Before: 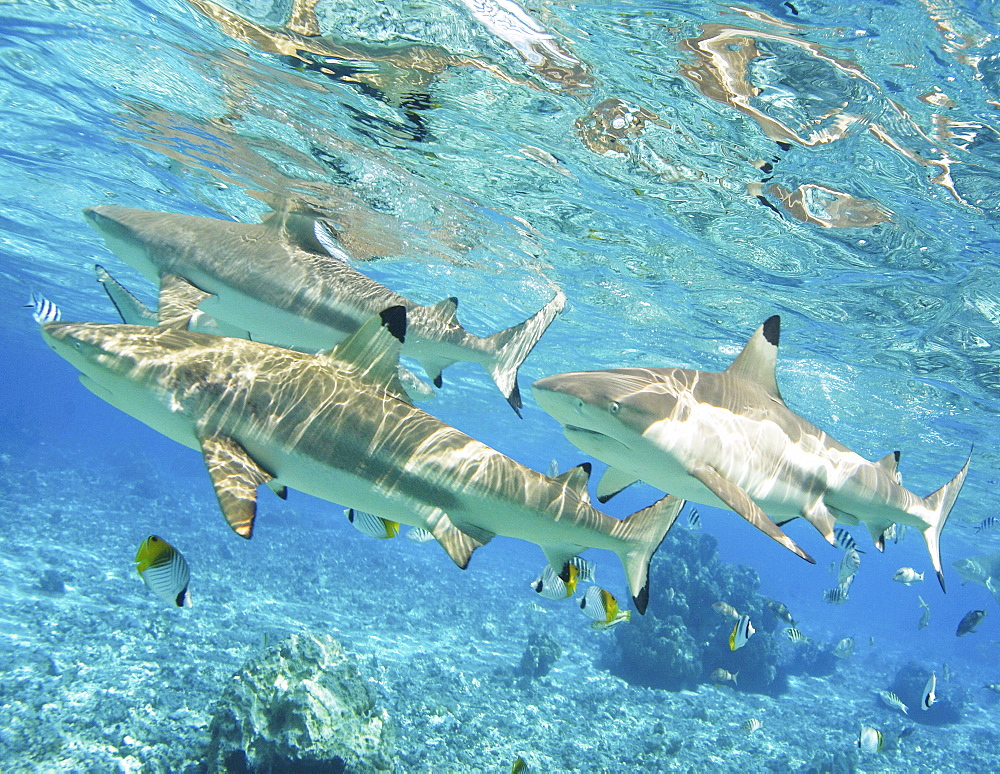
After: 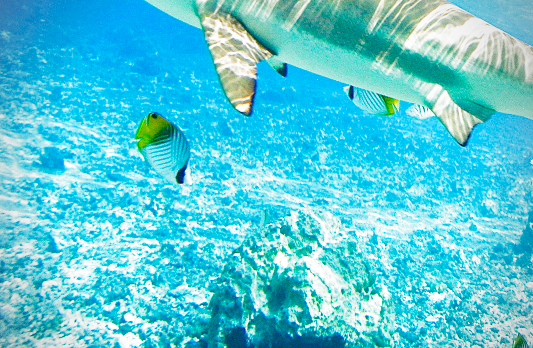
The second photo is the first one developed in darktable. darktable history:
crop and rotate: top 54.778%, right 46.61%, bottom 0.159%
filmic rgb: middle gray luminance 9.23%, black relative exposure -10.55 EV, white relative exposure 3.45 EV, threshold 6 EV, target black luminance 0%, hardness 5.98, latitude 59.69%, contrast 1.087, highlights saturation mix 5%, shadows ↔ highlights balance 29.23%, add noise in highlights 0, preserve chrominance no, color science v3 (2019), use custom middle-gray values true, iterations of high-quality reconstruction 0, contrast in highlights soft, enable highlight reconstruction true
color balance rgb: shadows fall-off 101%, linear chroma grading › mid-tones 7.63%, perceptual saturation grading › mid-tones 11.68%, mask middle-gray fulcrum 22.45%, global vibrance 10.11%, saturation formula JzAzBz (2021)
vignetting: on, module defaults
